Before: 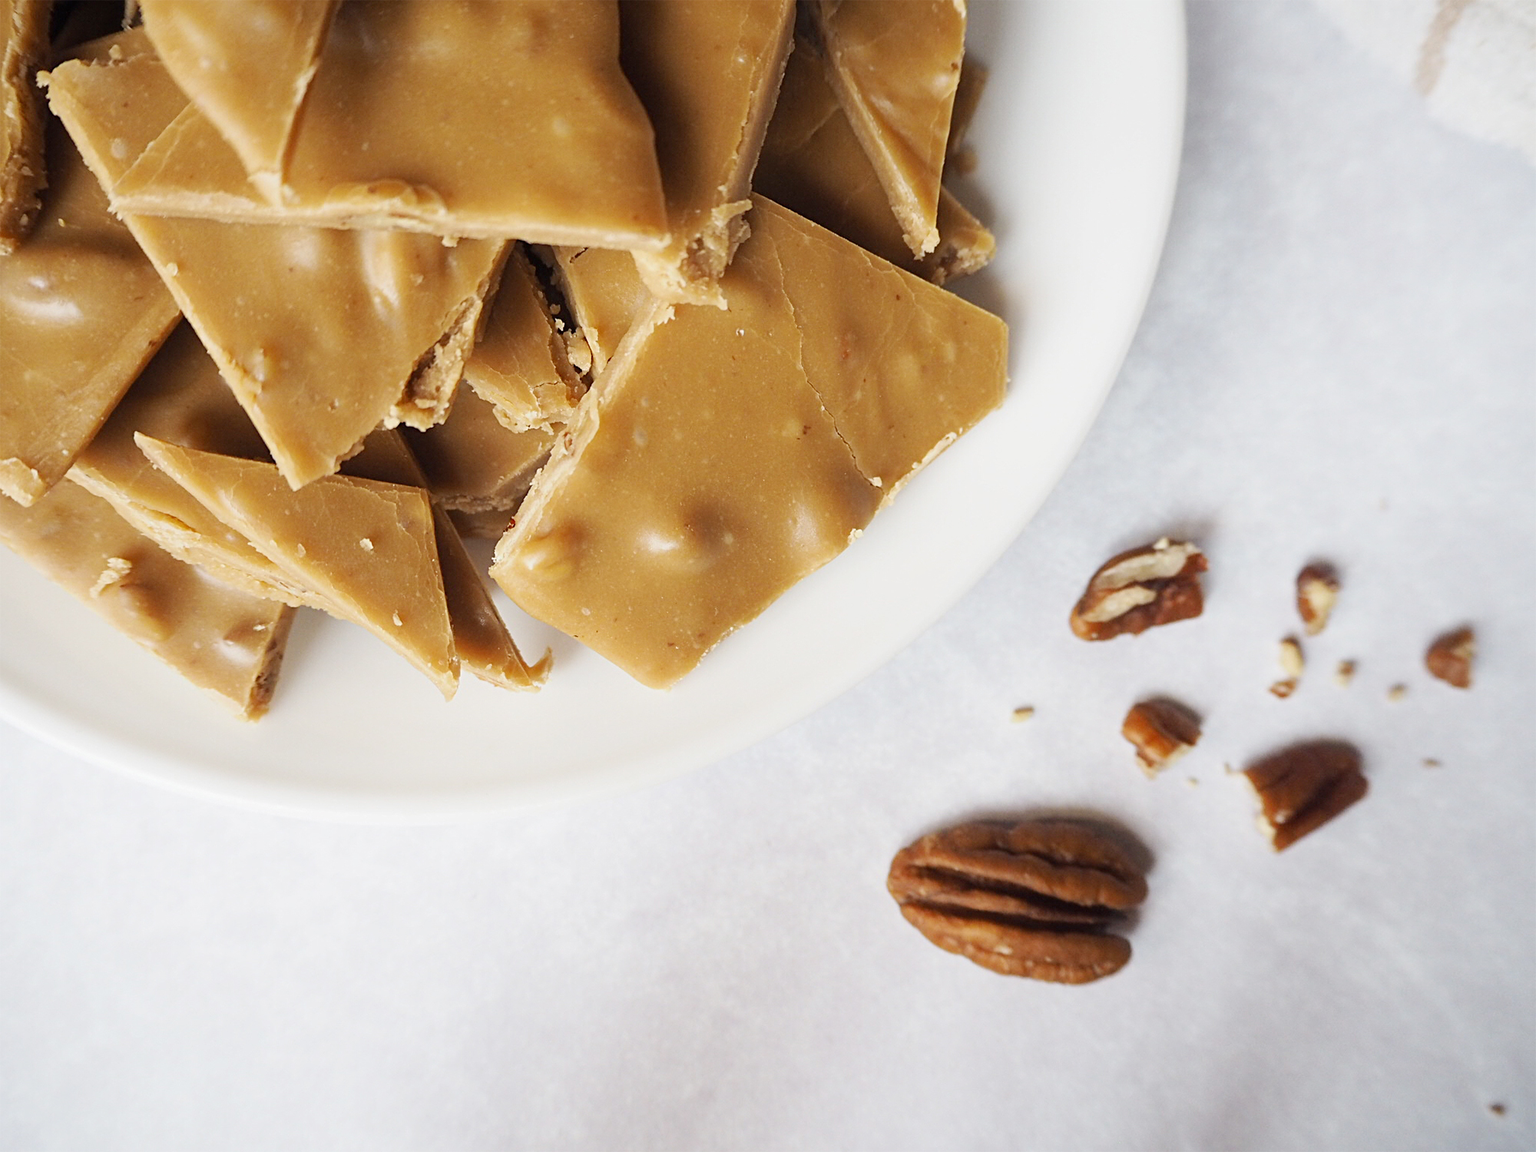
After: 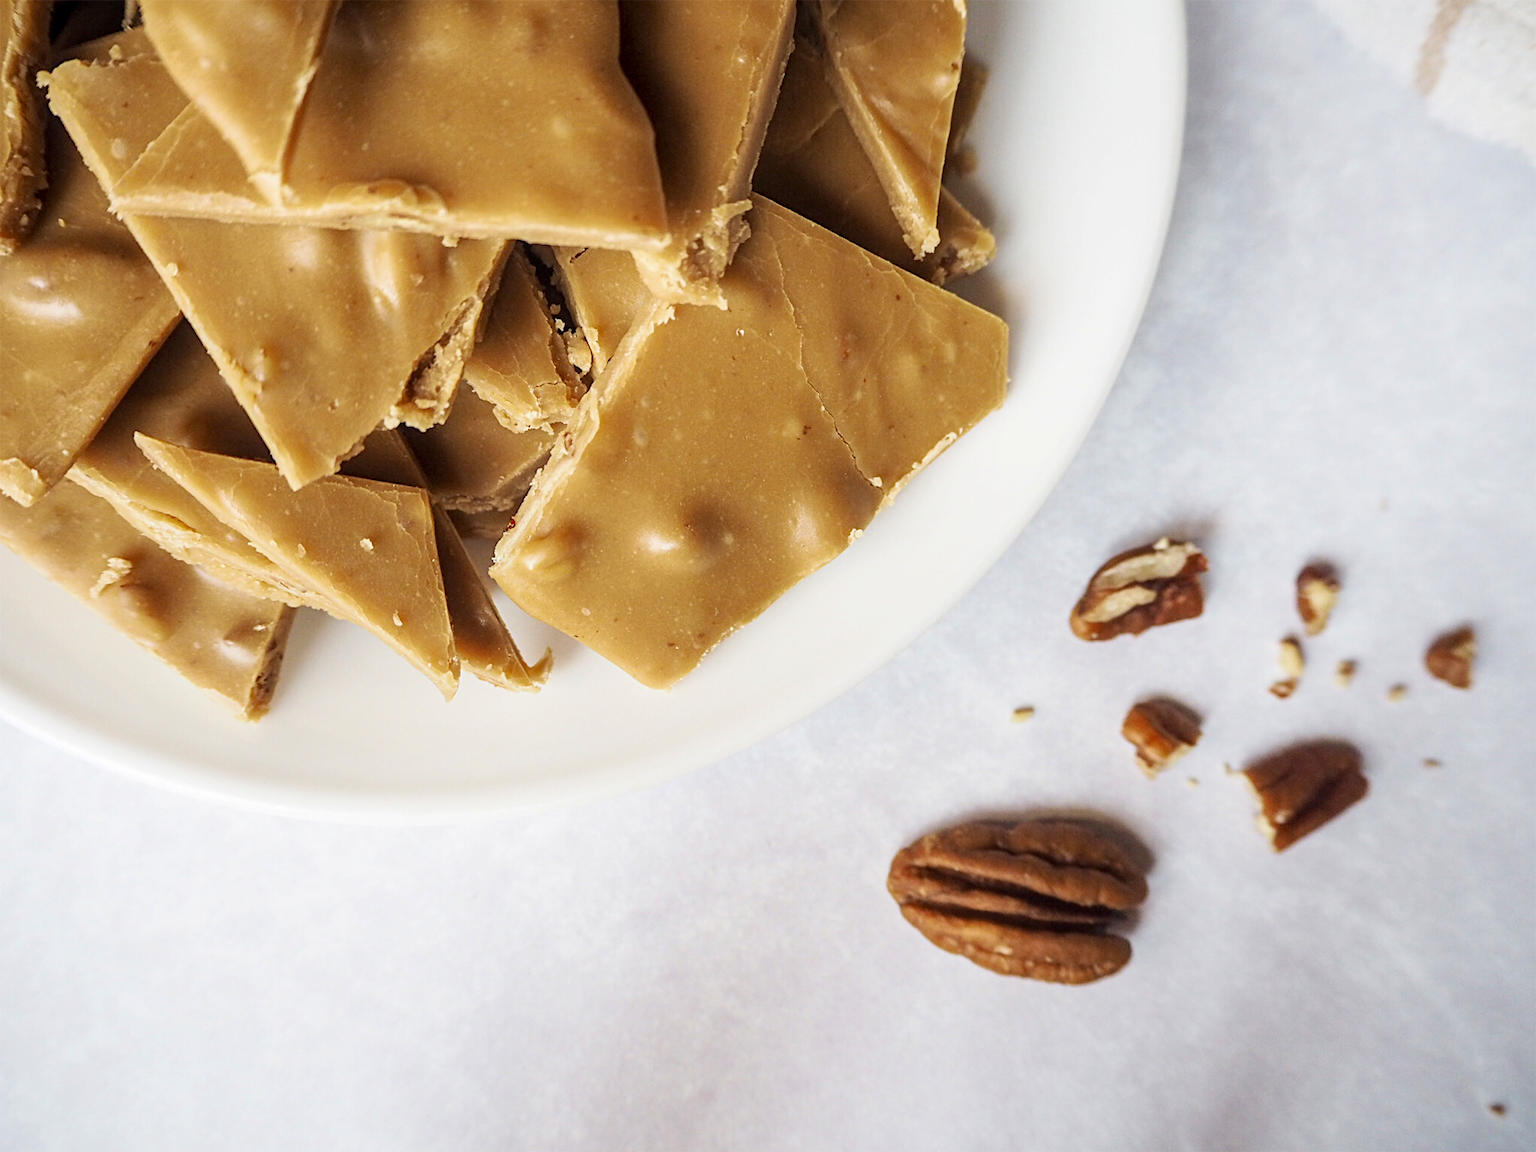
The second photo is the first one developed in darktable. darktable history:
local contrast: on, module defaults
velvia: strength 28.64%
